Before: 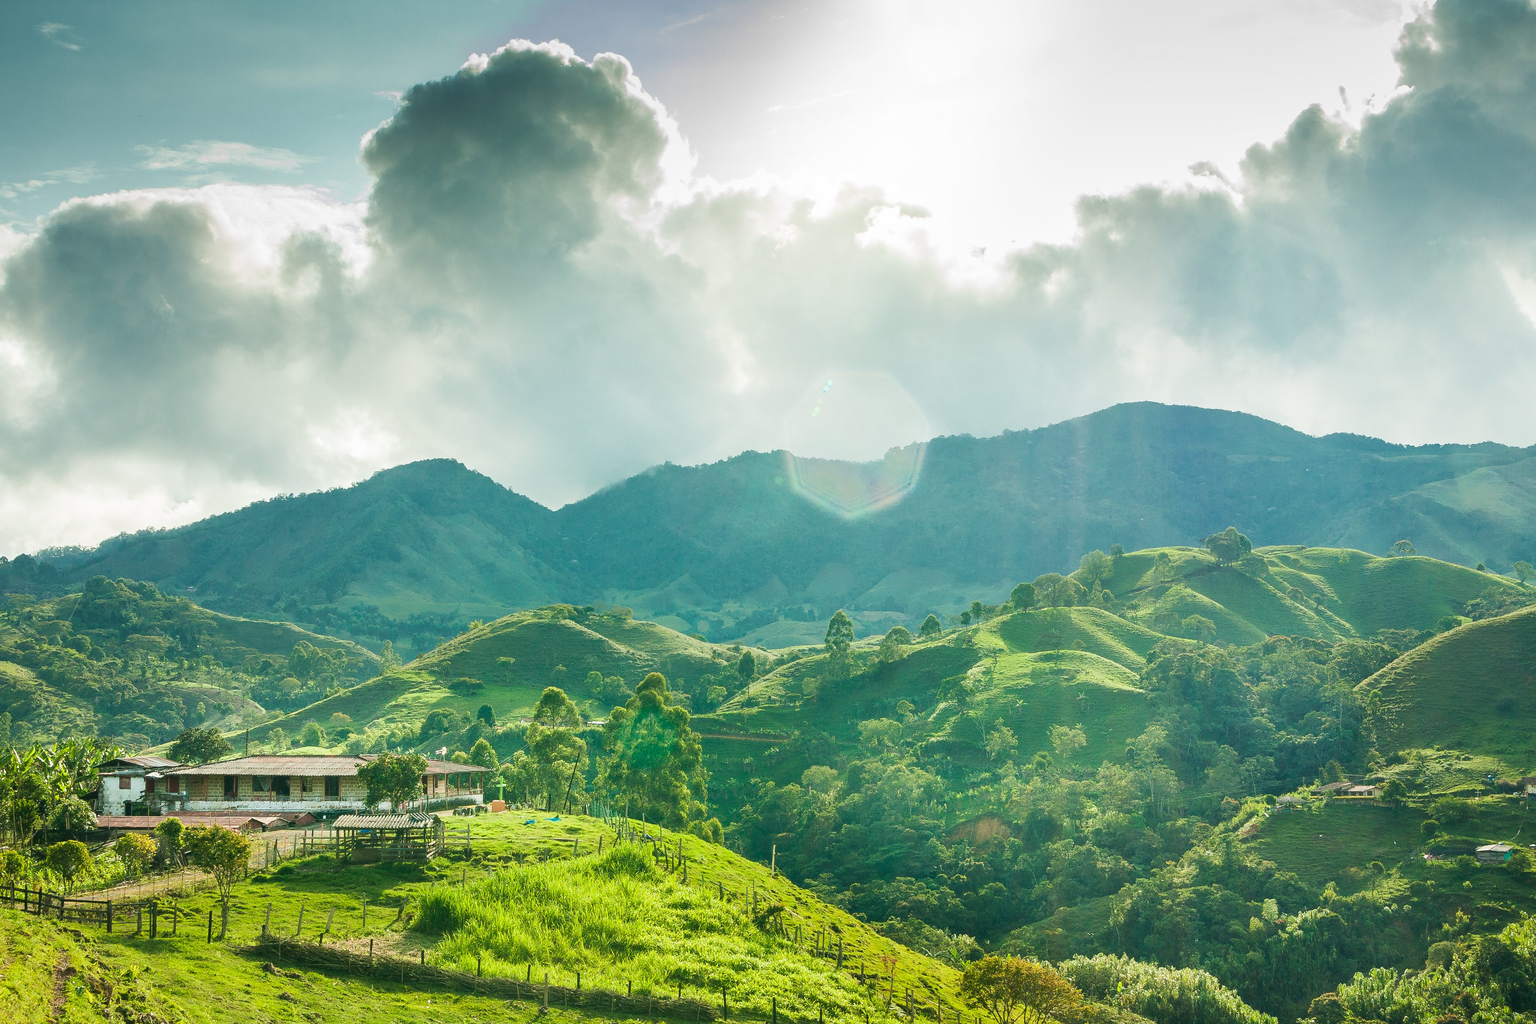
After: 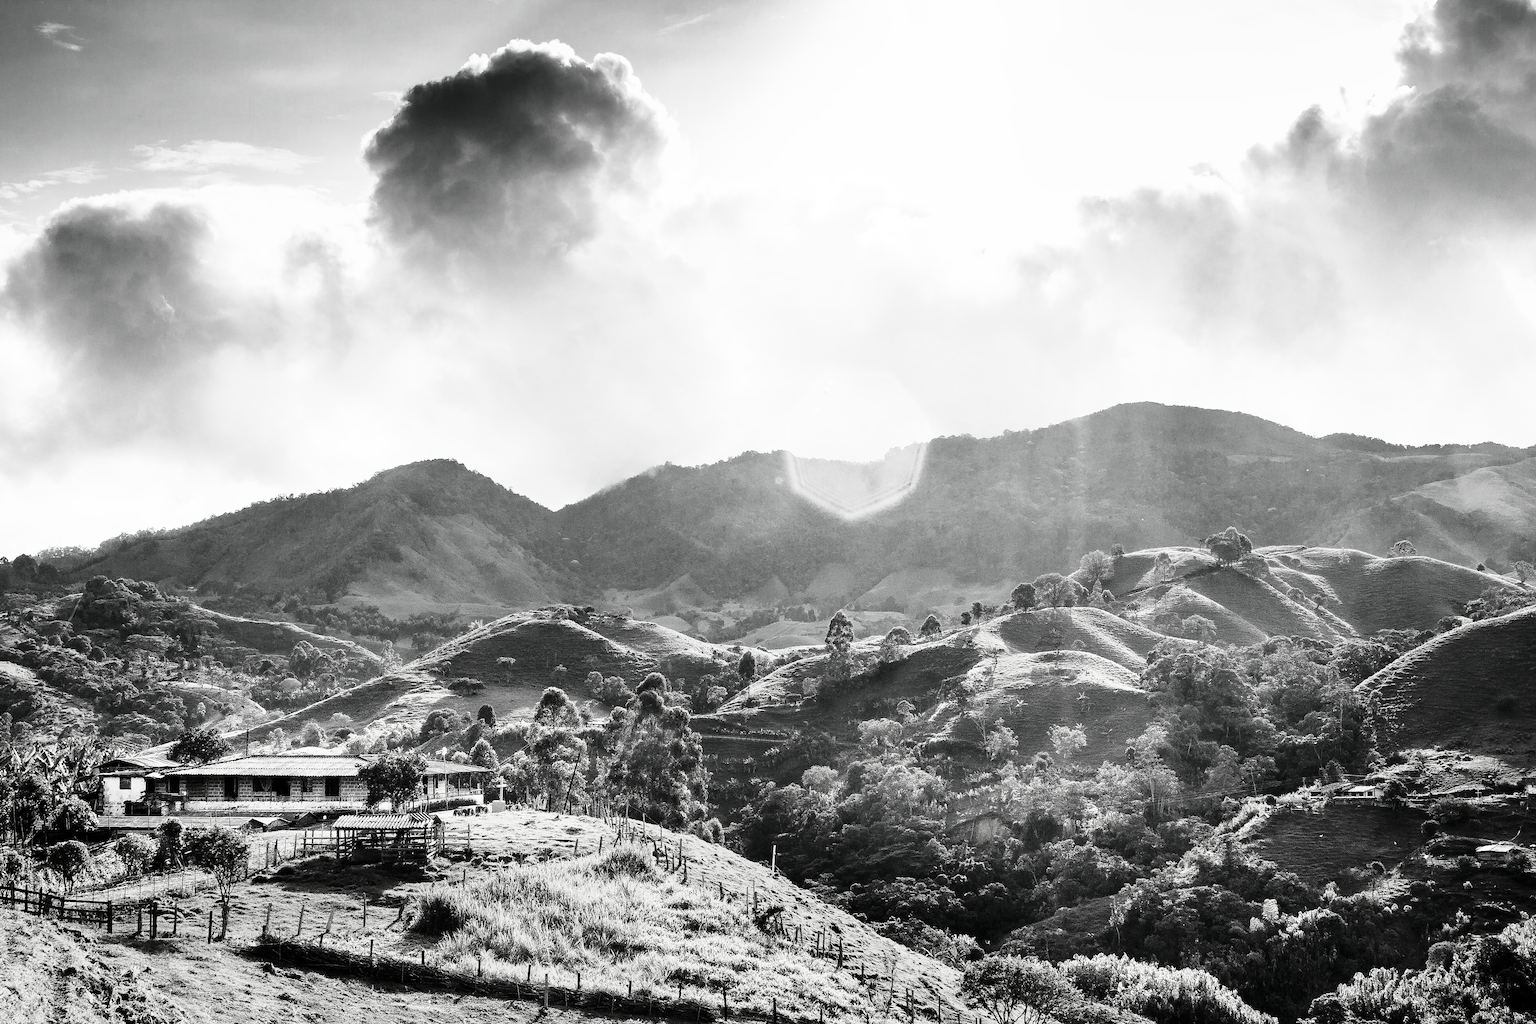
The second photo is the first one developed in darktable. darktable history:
contrast brightness saturation: contrast 0.022, brightness -0.988, saturation -0.987
base curve: curves: ch0 [(0, 0) (0.007, 0.004) (0.027, 0.03) (0.046, 0.07) (0.207, 0.54) (0.442, 0.872) (0.673, 0.972) (1, 1)], preserve colors none
